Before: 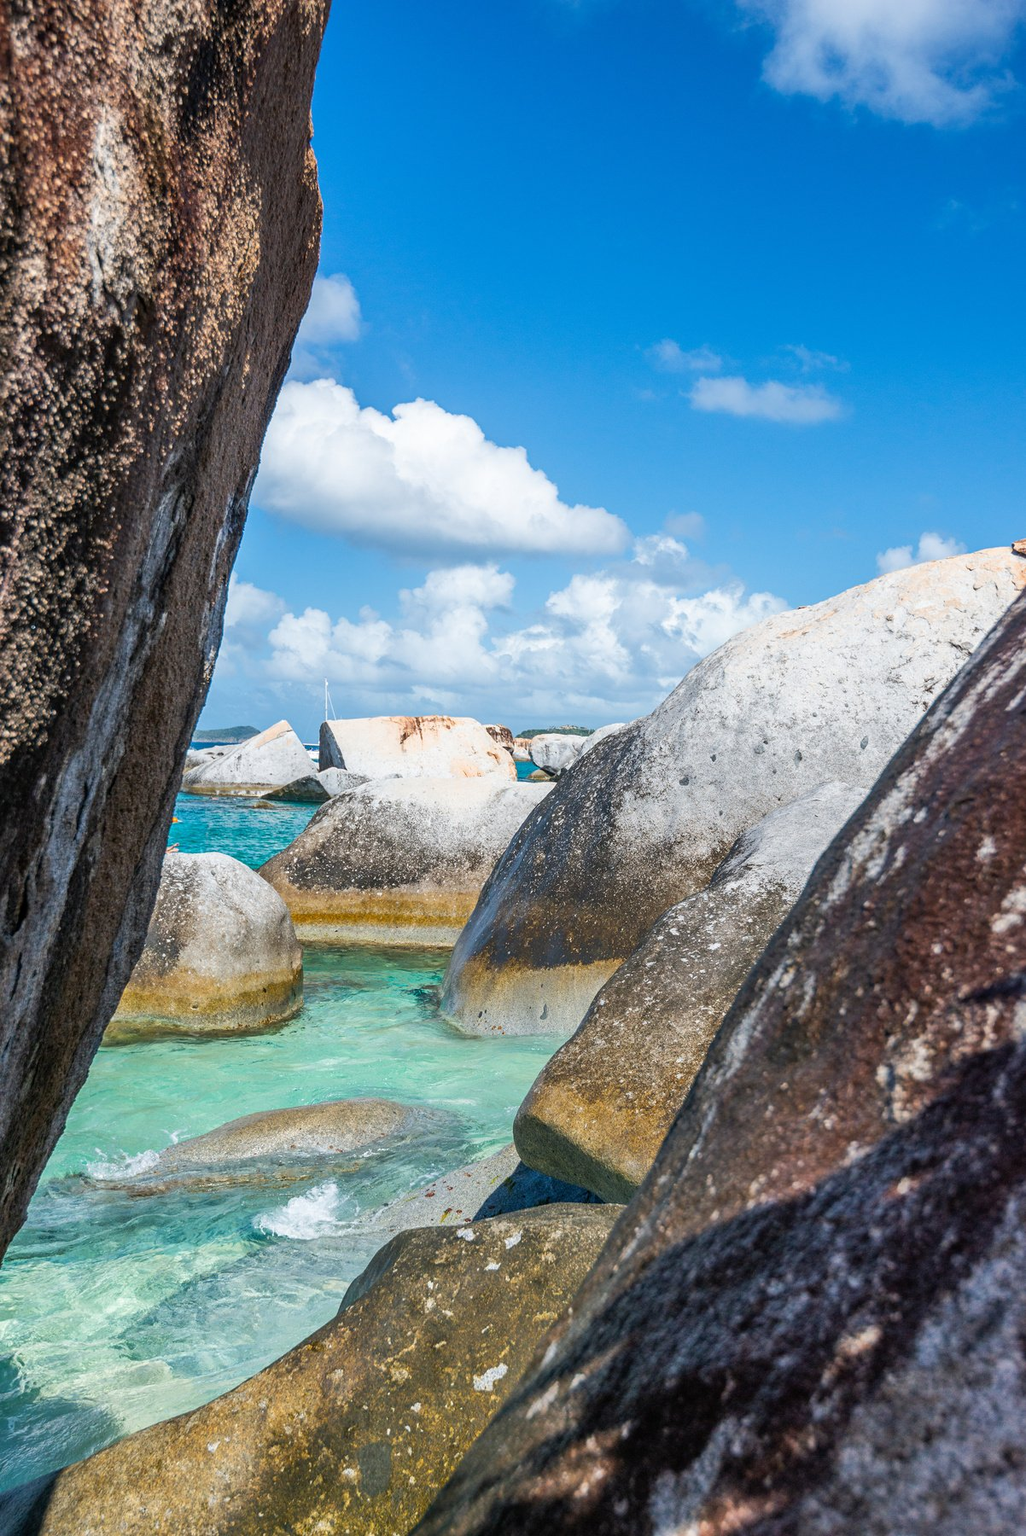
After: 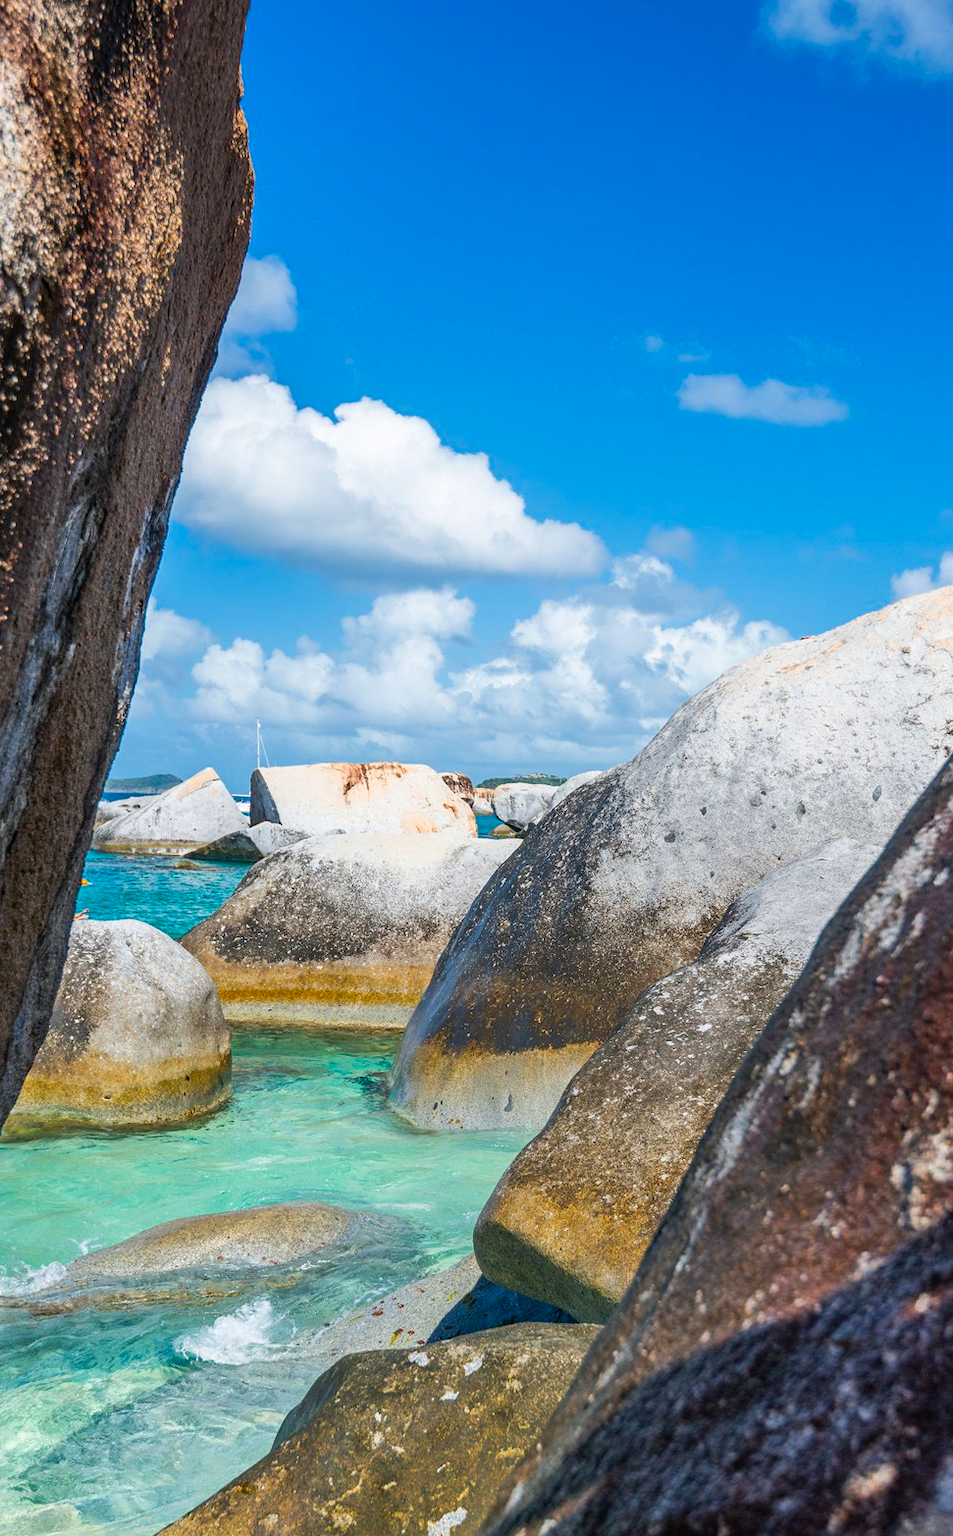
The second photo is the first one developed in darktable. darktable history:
crop: left 9.929%, top 3.475%, right 9.188%, bottom 9.529%
color zones: curves: ch0 [(0, 0.613) (0.01, 0.613) (0.245, 0.448) (0.498, 0.529) (0.642, 0.665) (0.879, 0.777) (0.99, 0.613)]; ch1 [(0, 0) (0.143, 0) (0.286, 0) (0.429, 0) (0.571, 0) (0.714, 0) (0.857, 0)], mix -121.96%
